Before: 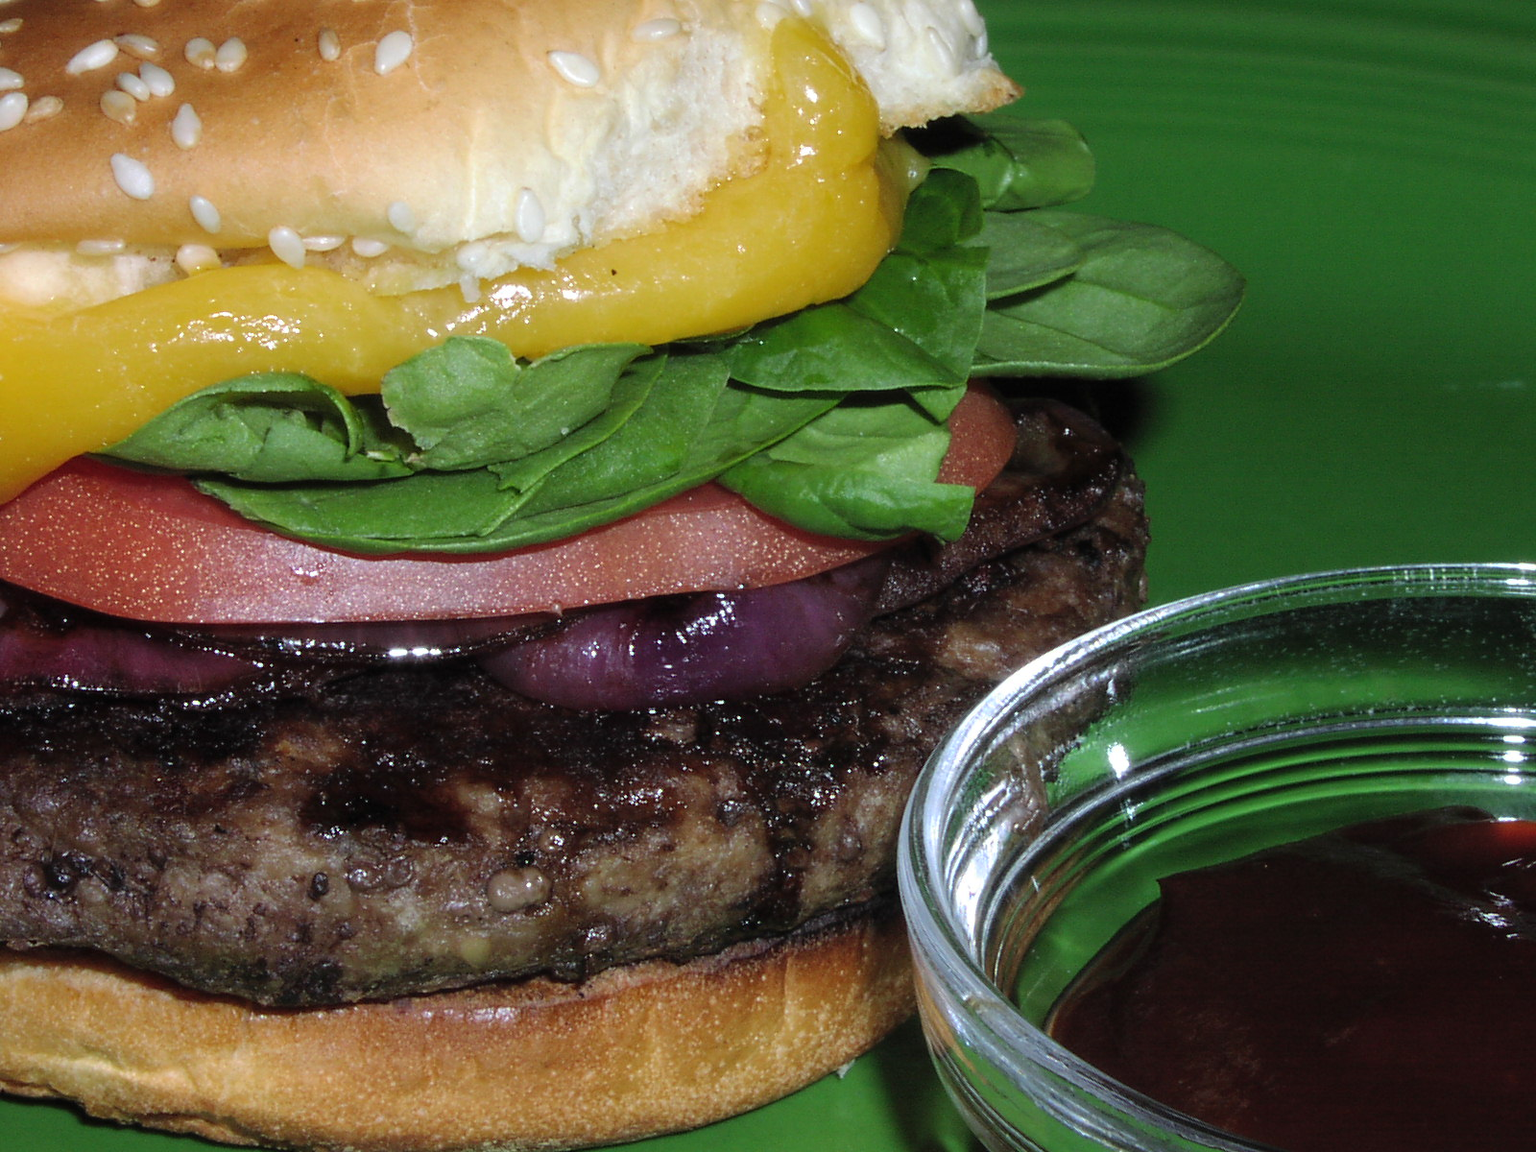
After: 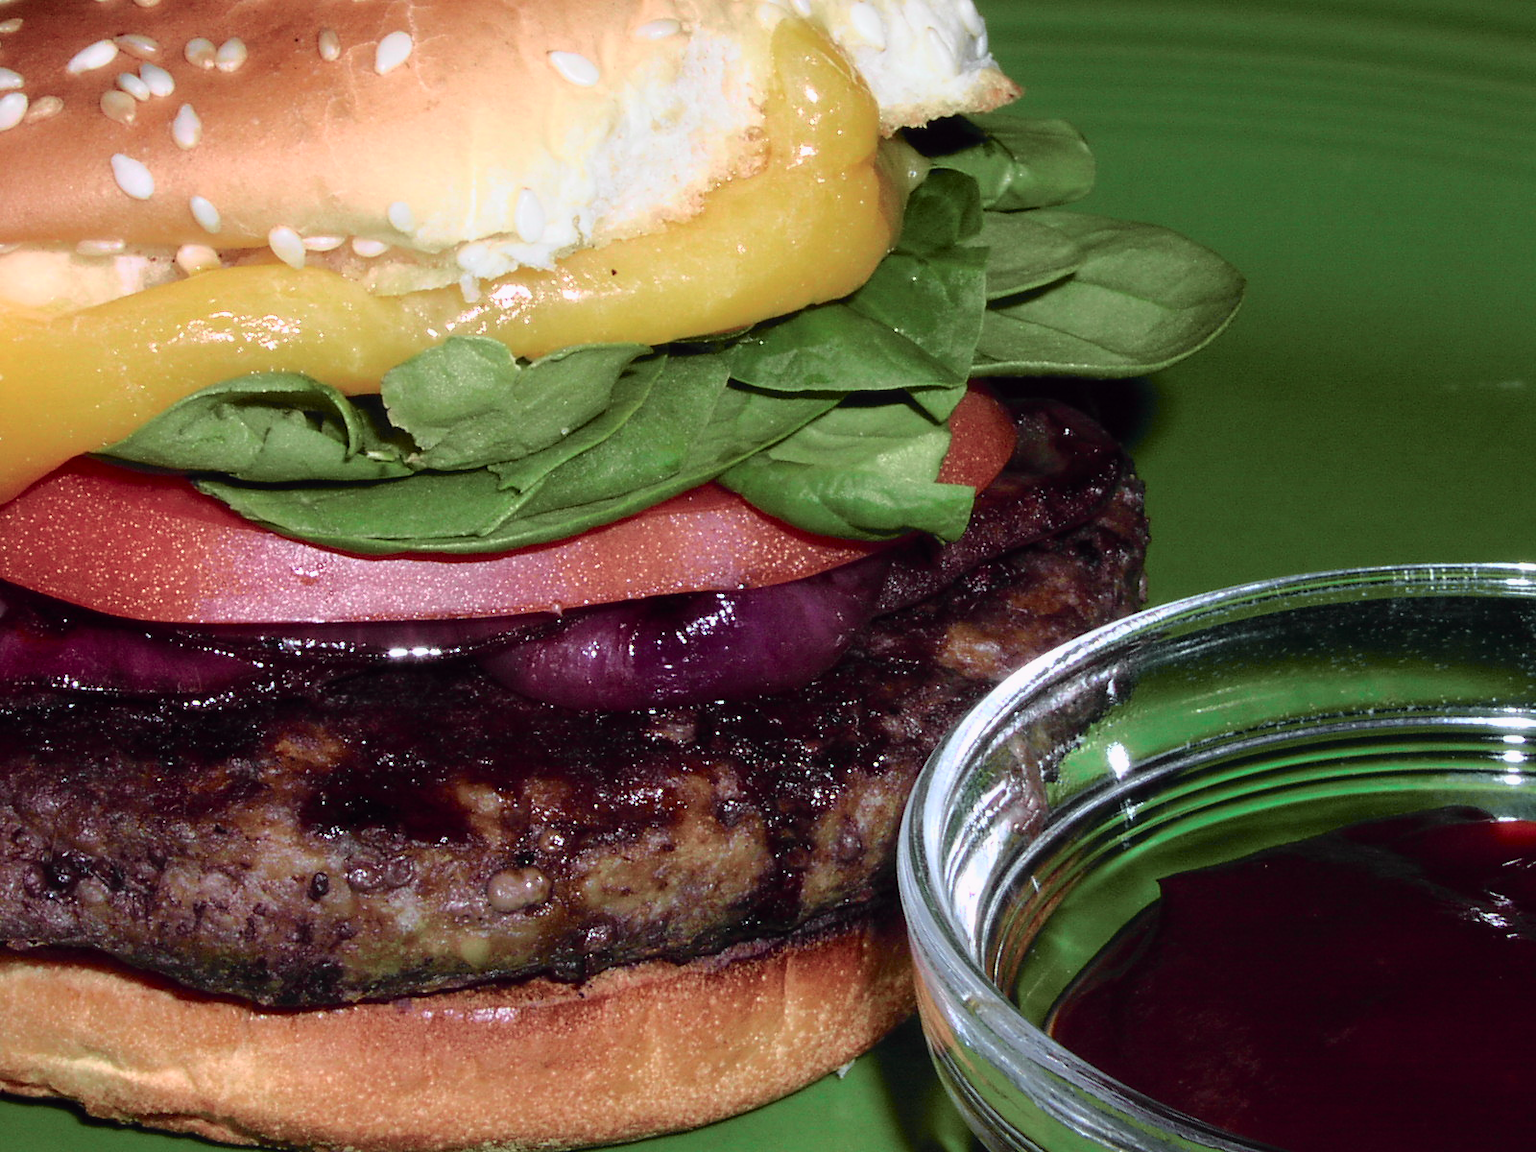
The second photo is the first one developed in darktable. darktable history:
tone curve: curves: ch0 [(0, 0) (0.105, 0.068) (0.195, 0.162) (0.283, 0.283) (0.384, 0.404) (0.485, 0.531) (0.638, 0.681) (0.795, 0.879) (1, 0.977)]; ch1 [(0, 0) (0.161, 0.092) (0.35, 0.33) (0.379, 0.401) (0.456, 0.469) (0.498, 0.506) (0.521, 0.549) (0.58, 0.624) (0.635, 0.671) (1, 1)]; ch2 [(0, 0) (0.371, 0.362) (0.437, 0.437) (0.483, 0.484) (0.53, 0.515) (0.56, 0.58) (0.622, 0.606) (1, 1)], color space Lab, independent channels, preserve colors none
color balance: contrast fulcrum 17.78%
